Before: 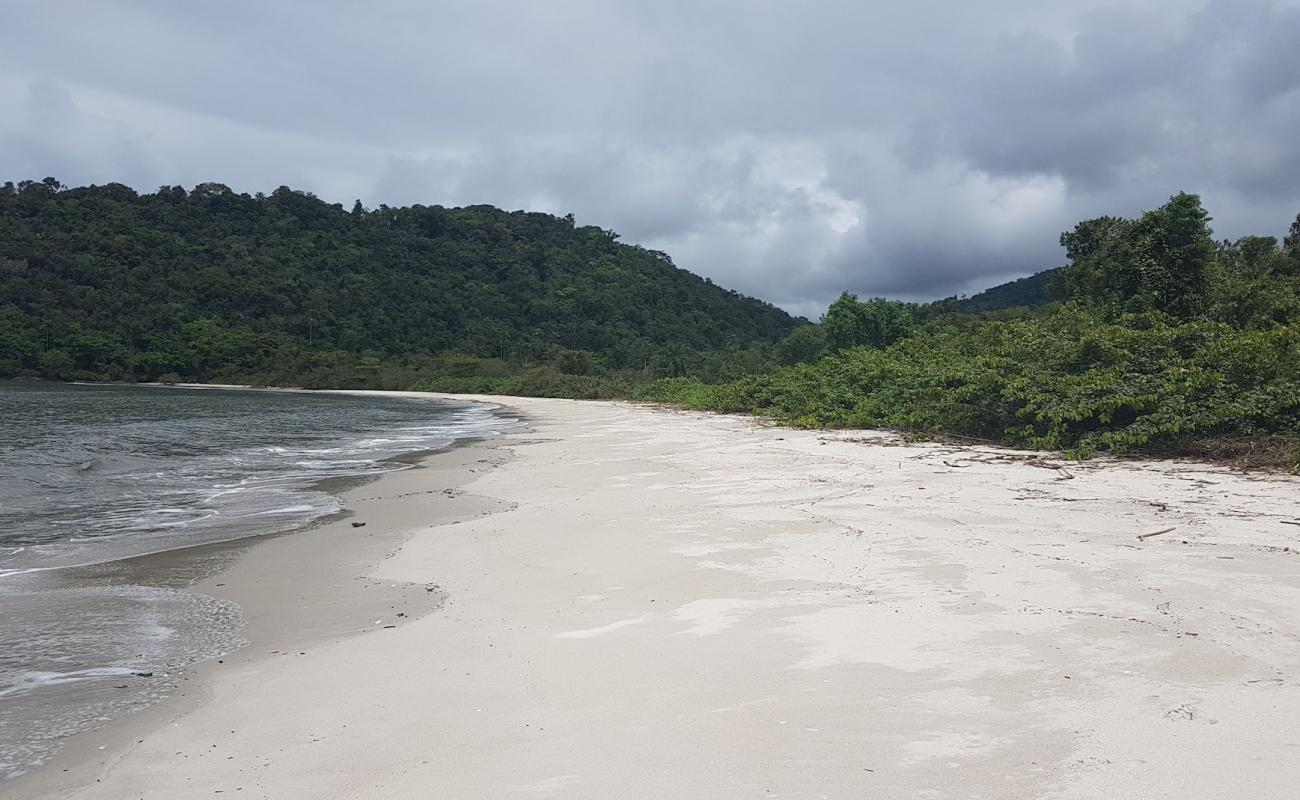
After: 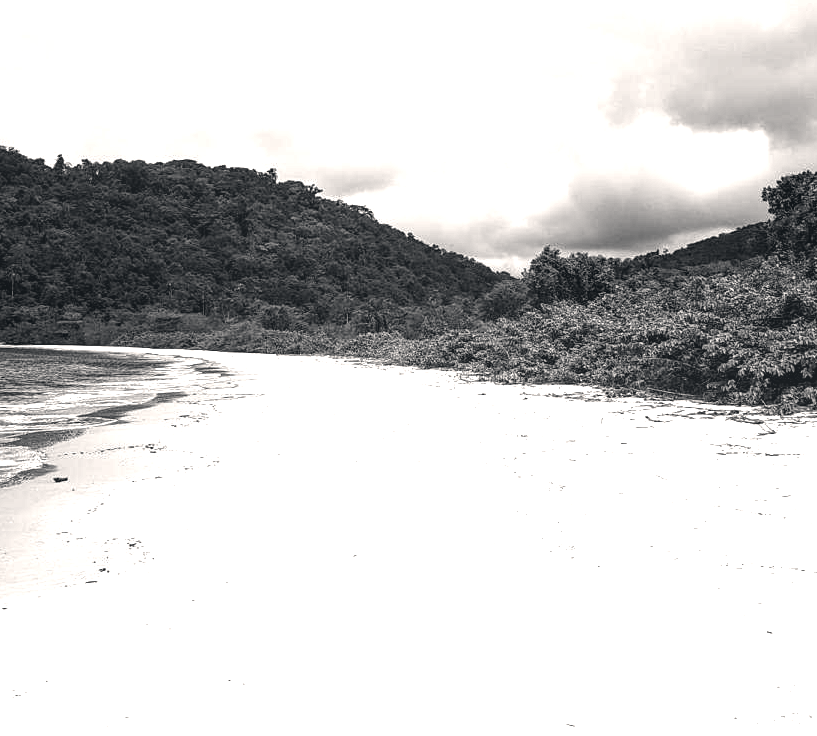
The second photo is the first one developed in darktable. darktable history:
color correction: highlights a* 2.74, highlights b* 4.99, shadows a* -2.06, shadows b* -4.9, saturation 0.775
crop and rotate: left 22.988%, top 5.633%, right 14.141%, bottom 2.247%
local contrast: on, module defaults
color calibration: output gray [0.714, 0.278, 0, 0], illuminant custom, x 0.368, y 0.373, temperature 4344.69 K
levels: levels [0.129, 0.519, 0.867]
color balance rgb: linear chroma grading › global chroma 8.924%, perceptual saturation grading › global saturation 19.534%, global vibrance 6.716%, contrast 13.255%, saturation formula JzAzBz (2021)
exposure: black level correction 0, exposure 0.6 EV, compensate exposure bias true, compensate highlight preservation false
